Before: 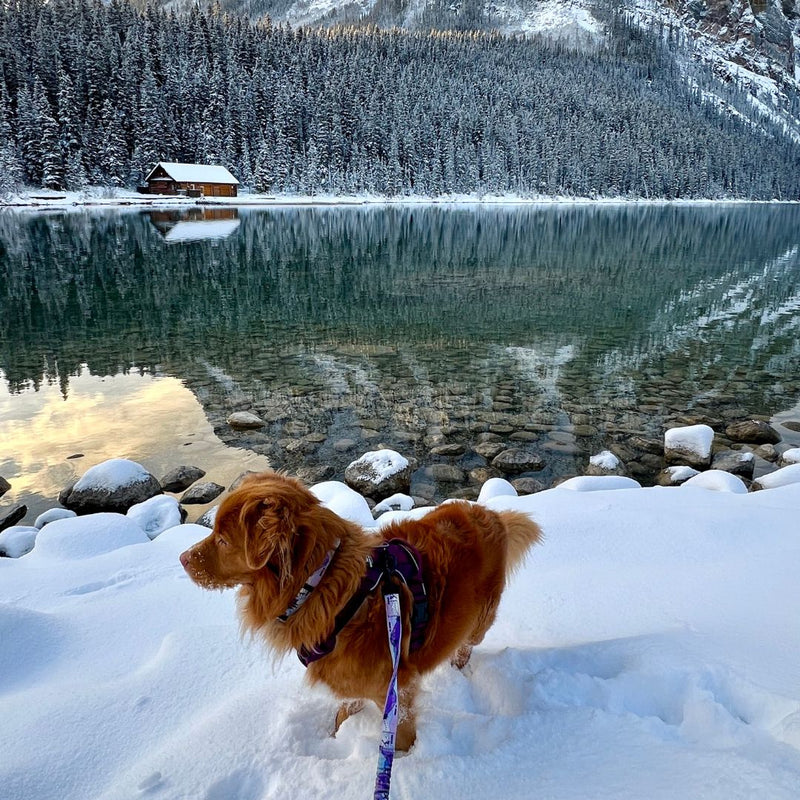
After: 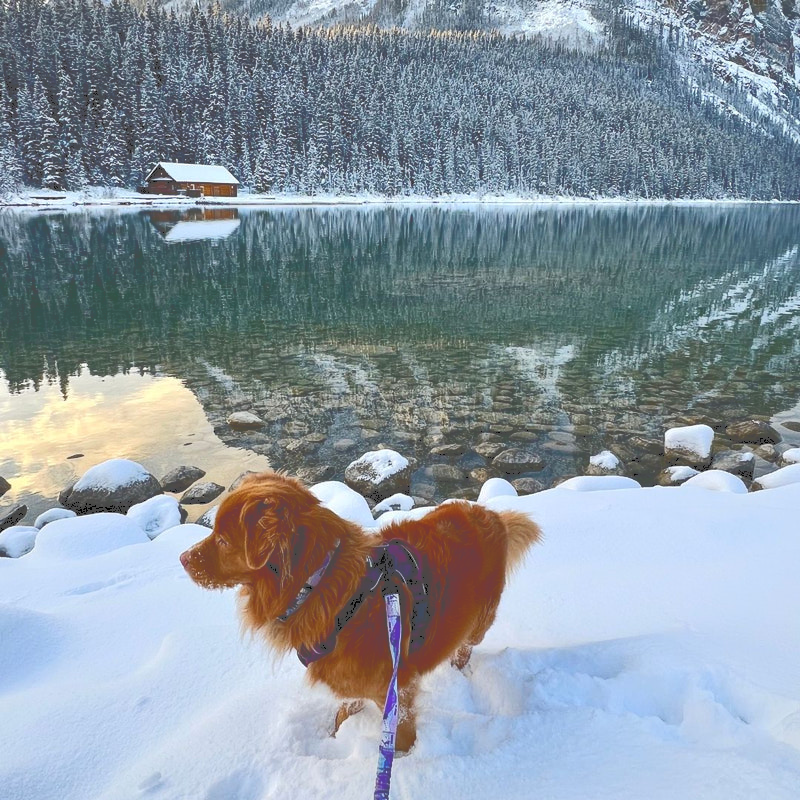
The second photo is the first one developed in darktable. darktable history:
tone curve: curves: ch0 [(0, 0) (0.003, 0.301) (0.011, 0.302) (0.025, 0.307) (0.044, 0.313) (0.069, 0.316) (0.1, 0.322) (0.136, 0.325) (0.177, 0.341) (0.224, 0.358) (0.277, 0.386) (0.335, 0.429) (0.399, 0.486) (0.468, 0.556) (0.543, 0.644) (0.623, 0.728) (0.709, 0.796) (0.801, 0.854) (0.898, 0.908) (1, 1)], color space Lab, independent channels, preserve colors none
